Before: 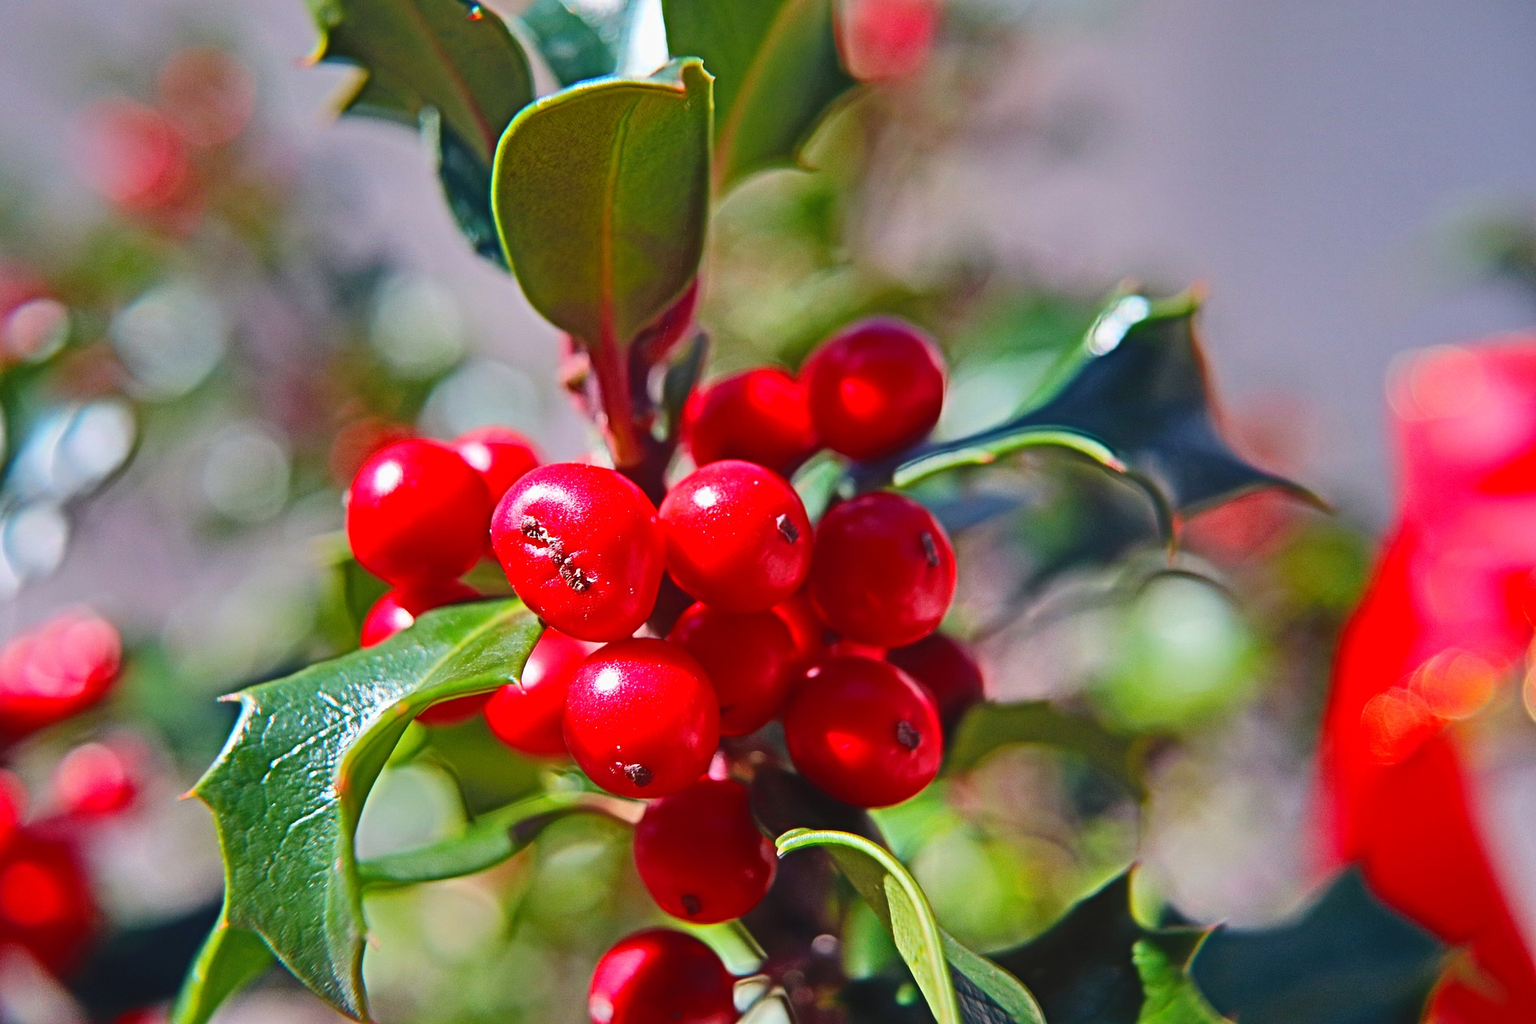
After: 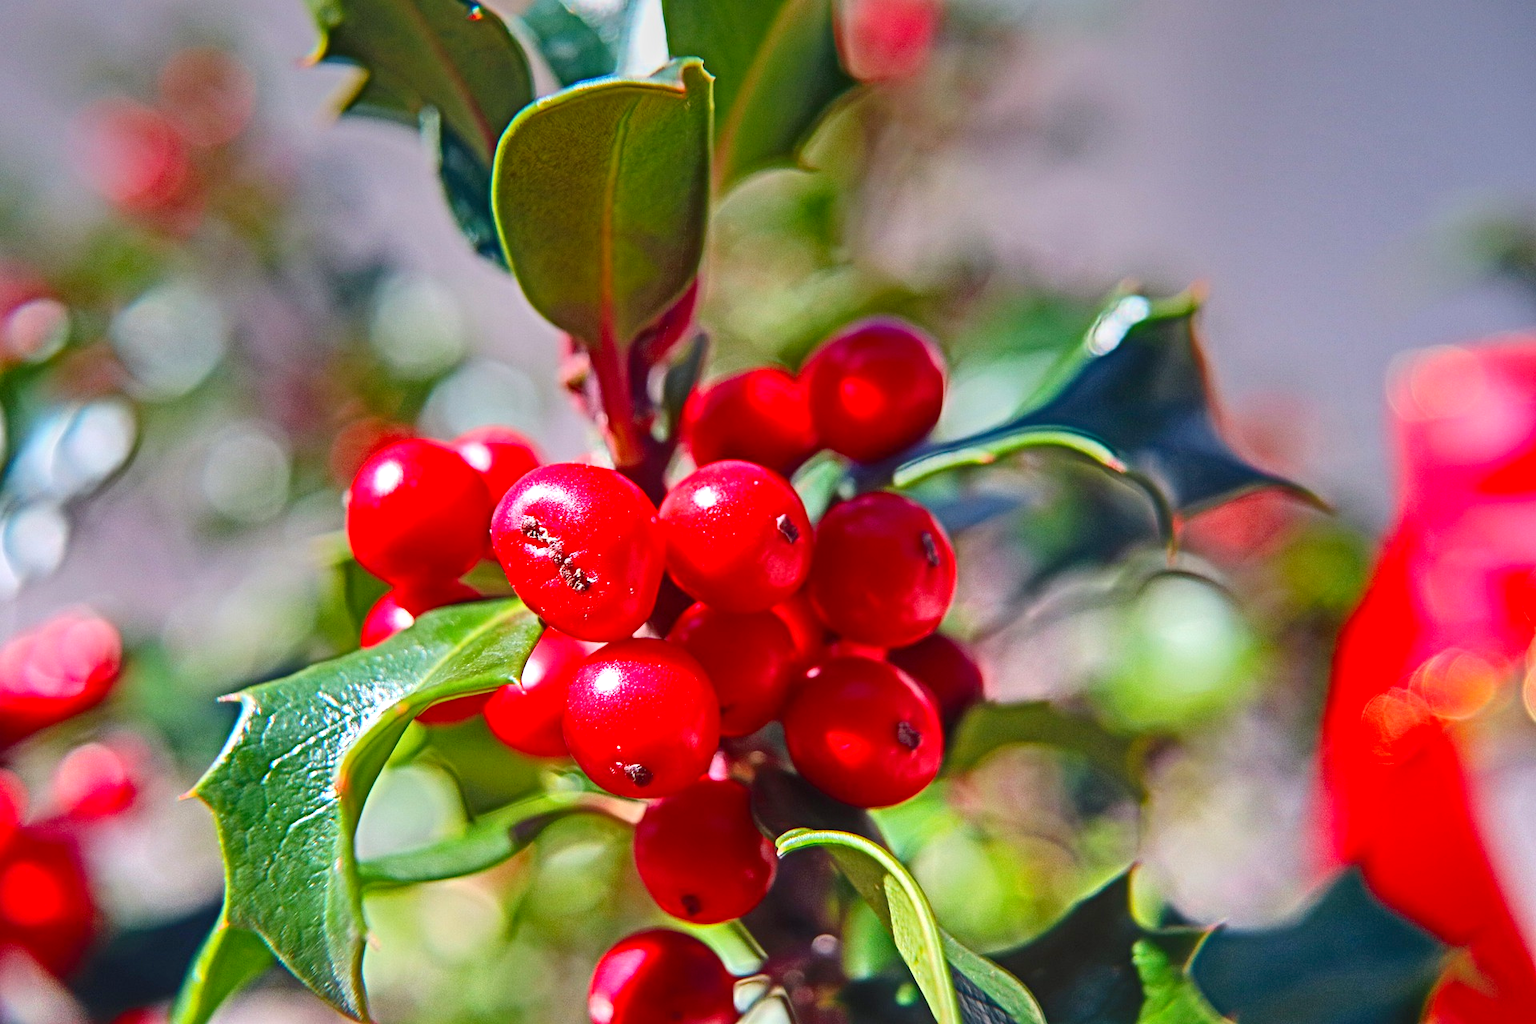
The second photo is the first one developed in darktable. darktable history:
graduated density: on, module defaults
levels: levels [0, 0.435, 0.917]
local contrast: on, module defaults
